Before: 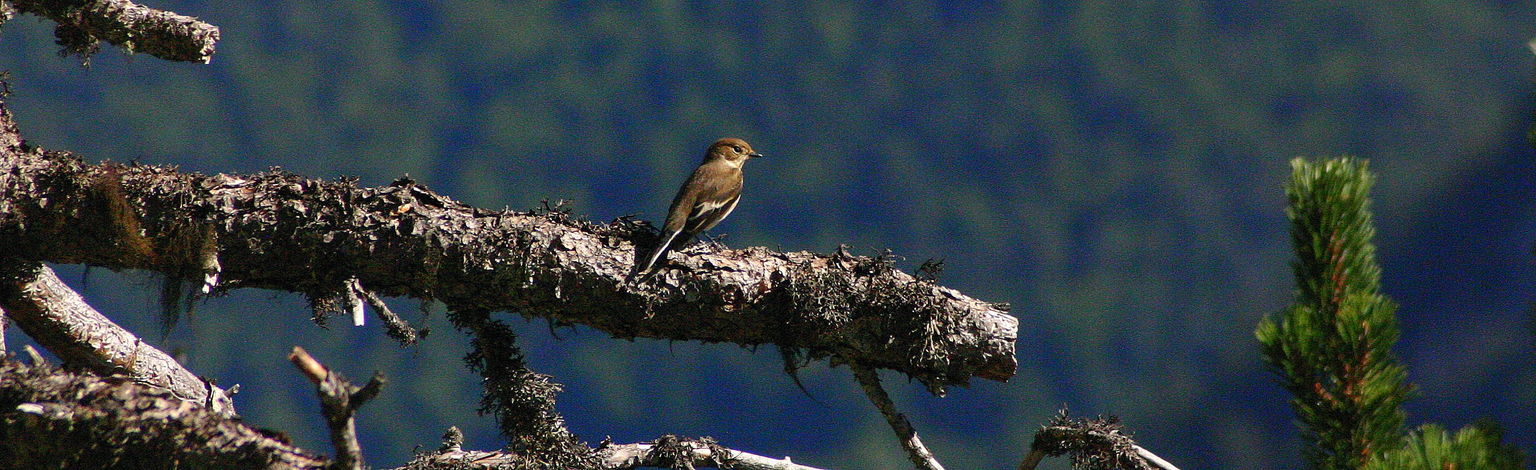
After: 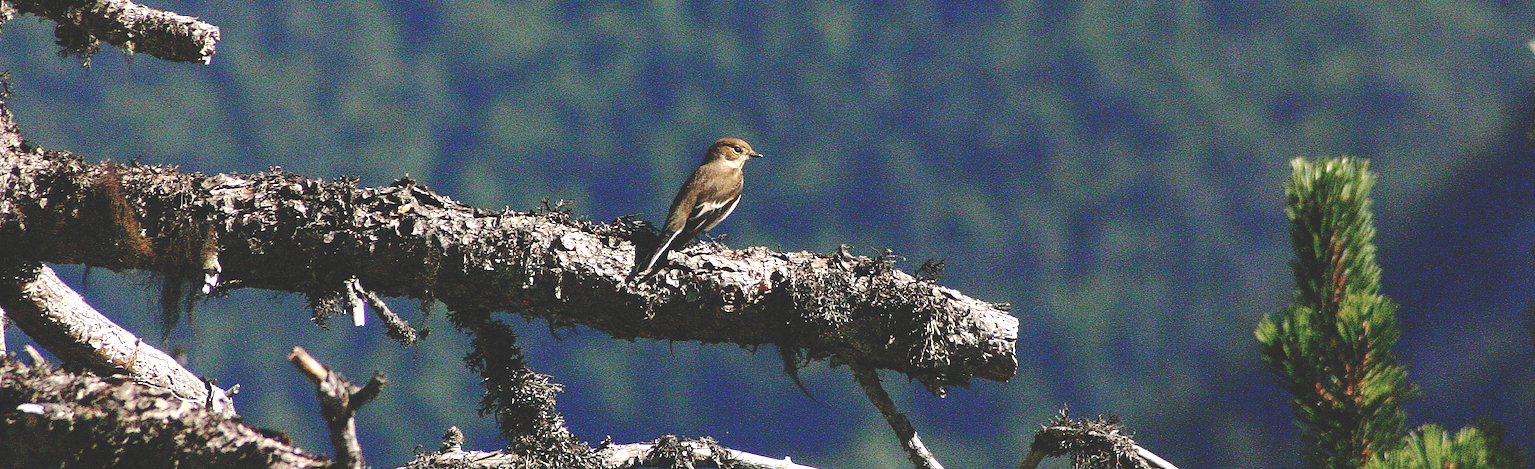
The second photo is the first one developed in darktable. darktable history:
contrast brightness saturation: contrast 0.06, brightness -0.01, saturation -0.23
exposure: black level correction 0, exposure 0.7 EV, compensate exposure bias true, compensate highlight preservation false
base curve: curves: ch0 [(0, 0.024) (0.055, 0.065) (0.121, 0.166) (0.236, 0.319) (0.693, 0.726) (1, 1)], preserve colors none
